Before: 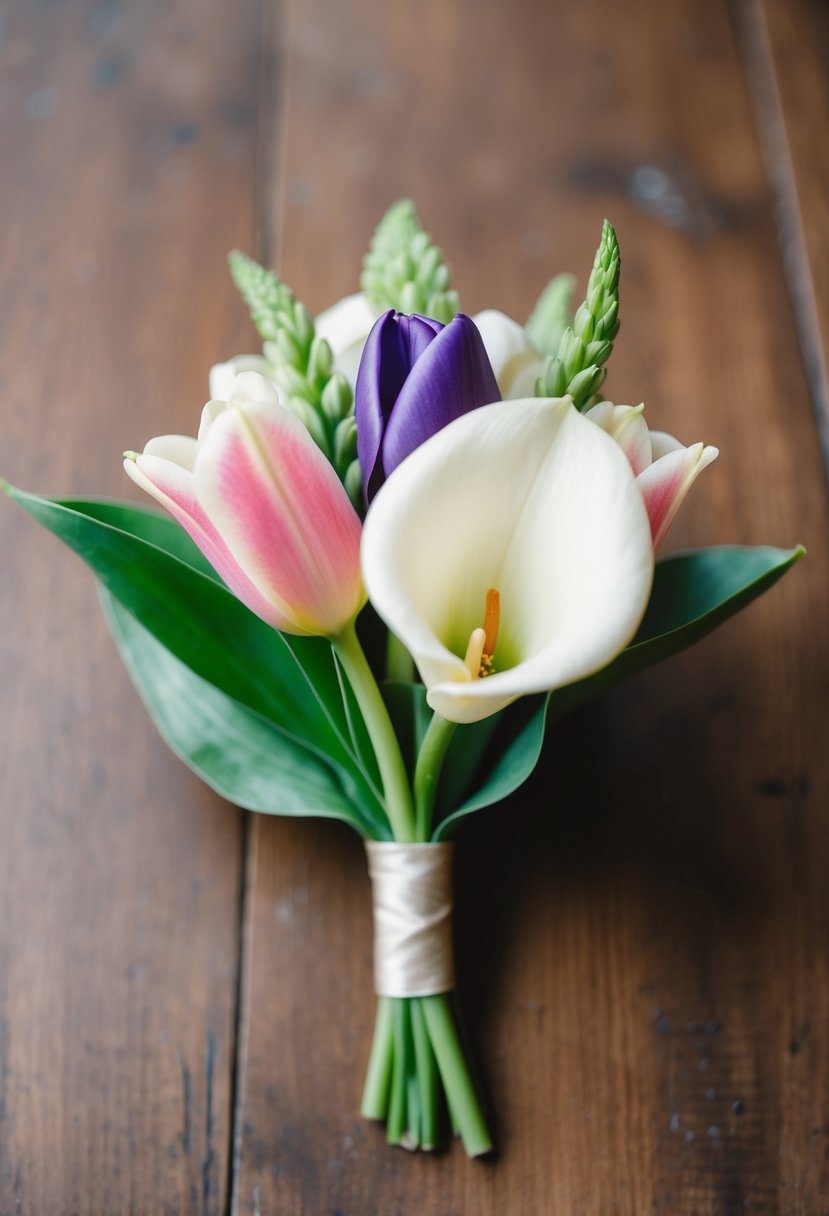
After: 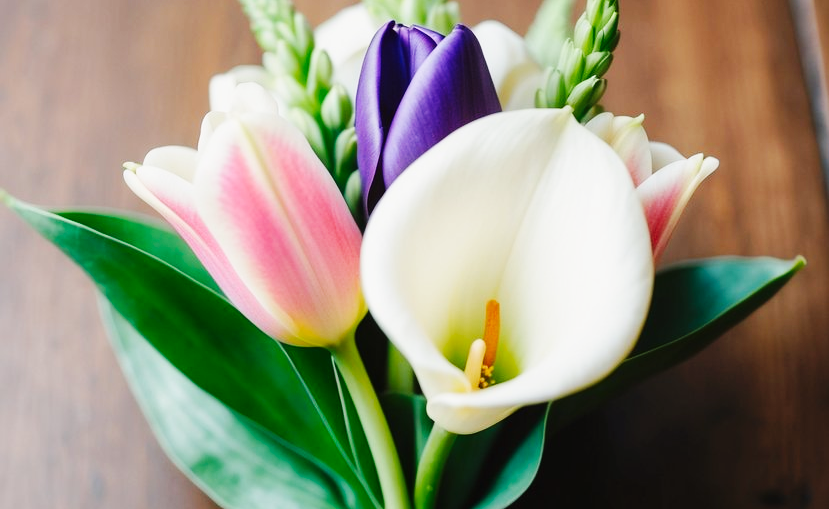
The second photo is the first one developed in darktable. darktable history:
crop and rotate: top 23.84%, bottom 34.294%
exposure: exposure -0.072 EV, compensate highlight preservation false
base curve: curves: ch0 [(0, 0) (0.032, 0.025) (0.121, 0.166) (0.206, 0.329) (0.605, 0.79) (1, 1)], preserve colors none
